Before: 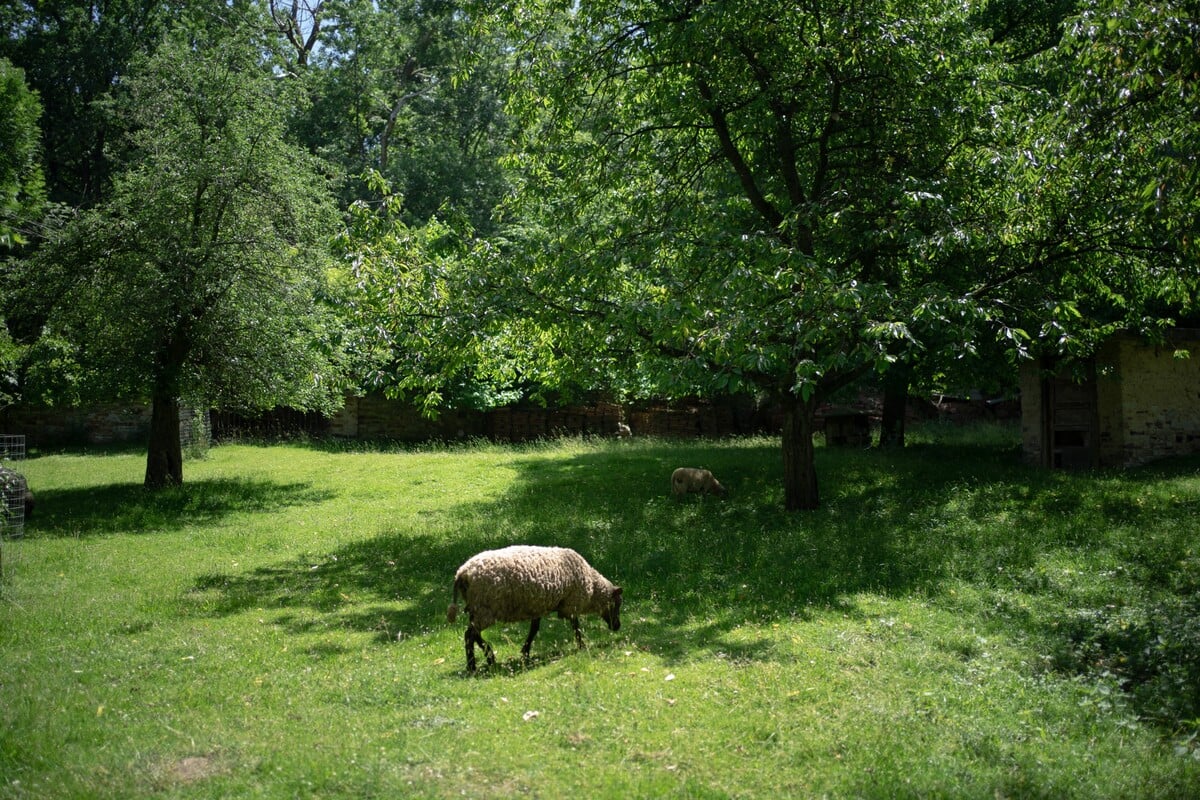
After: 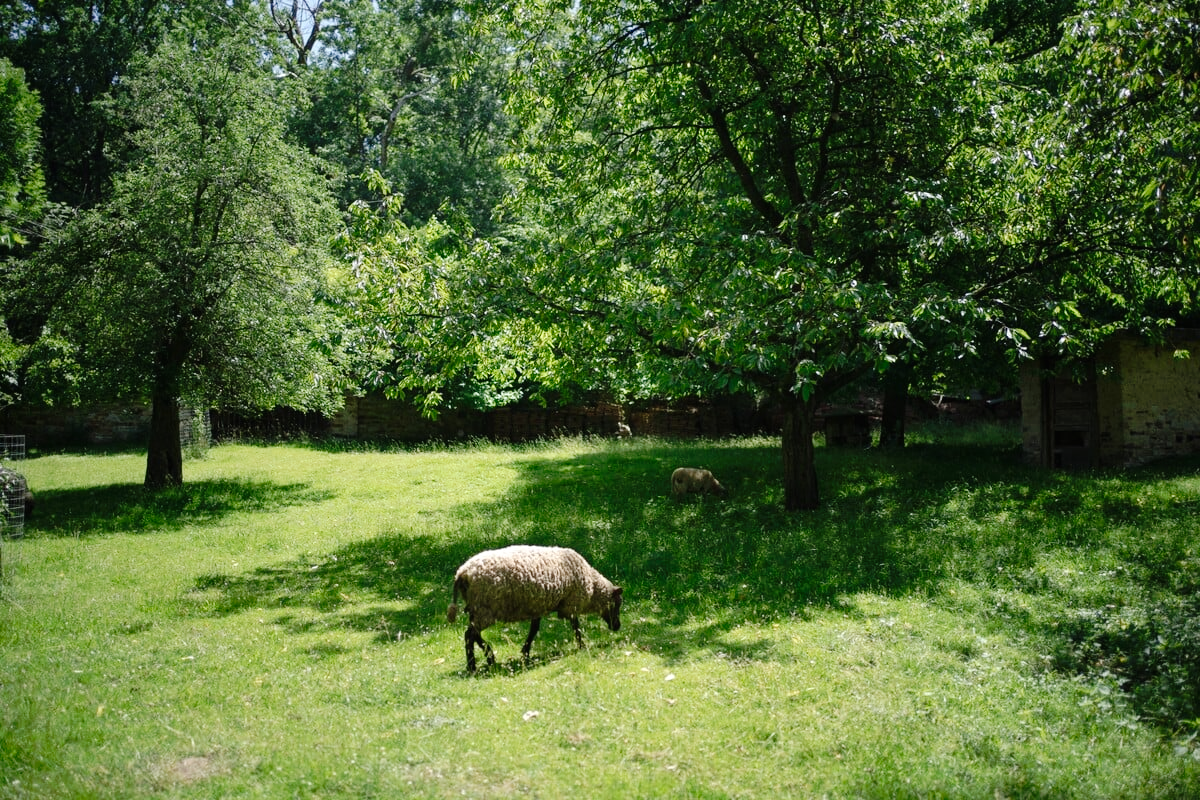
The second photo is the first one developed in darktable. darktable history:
exposure: black level correction -0.001, exposure 0.08 EV, compensate highlight preservation false
tone curve: curves: ch0 [(0, 0) (0.003, 0.005) (0.011, 0.011) (0.025, 0.022) (0.044, 0.038) (0.069, 0.062) (0.1, 0.091) (0.136, 0.128) (0.177, 0.183) (0.224, 0.246) (0.277, 0.325) (0.335, 0.403) (0.399, 0.473) (0.468, 0.557) (0.543, 0.638) (0.623, 0.709) (0.709, 0.782) (0.801, 0.847) (0.898, 0.923) (1, 1)], preserve colors none
